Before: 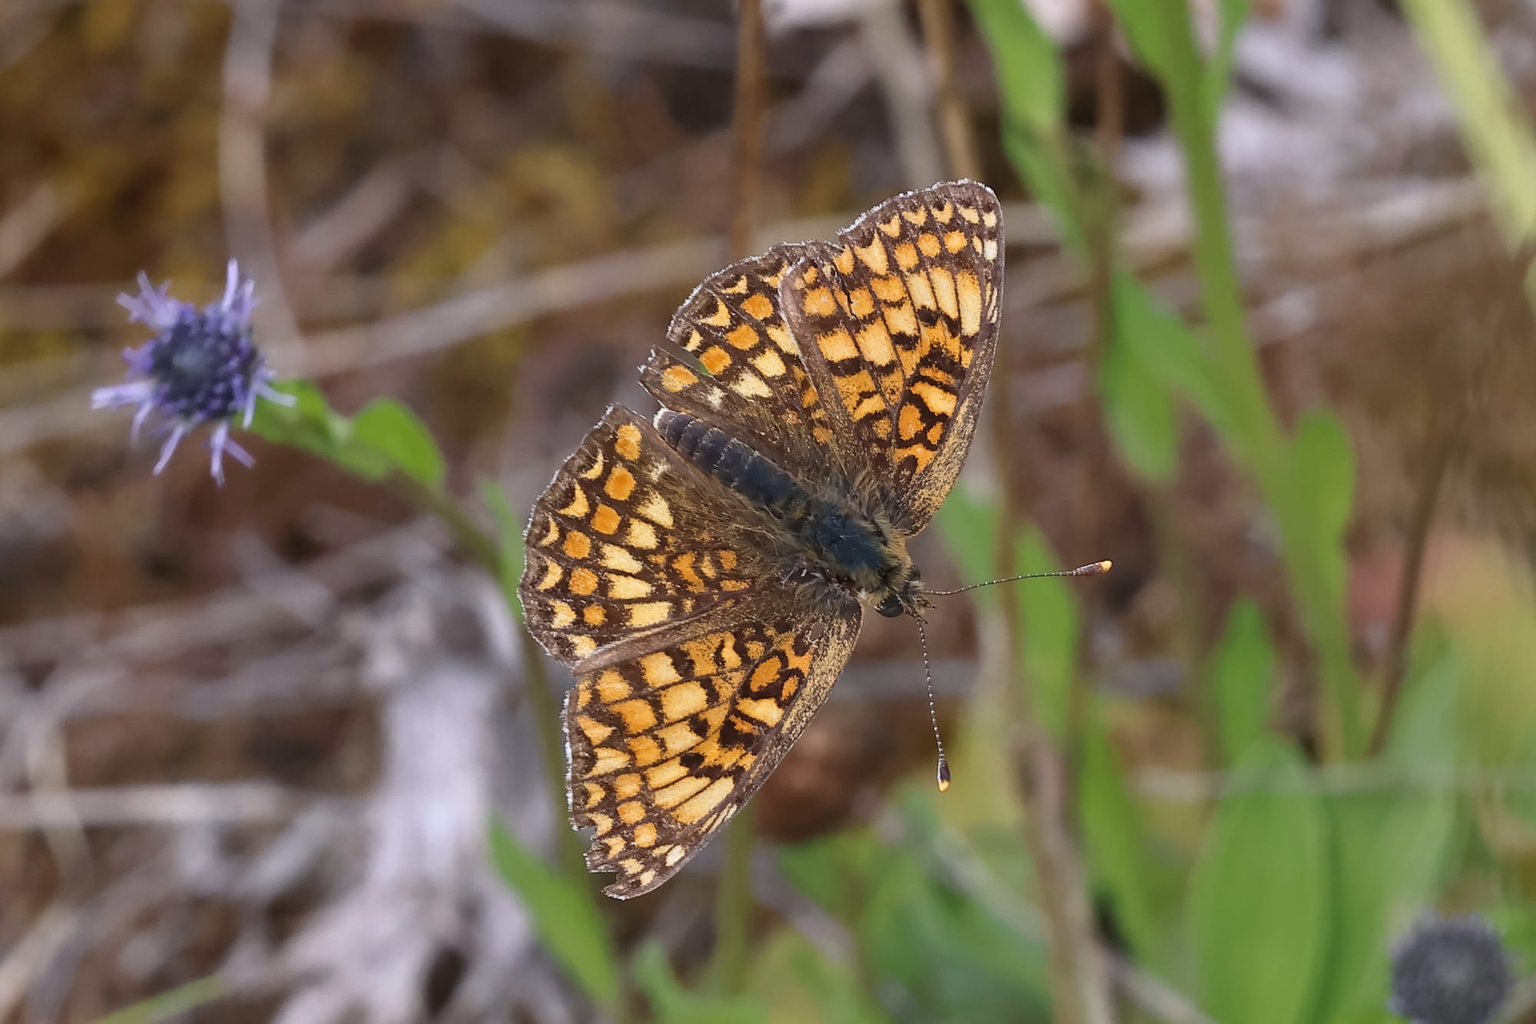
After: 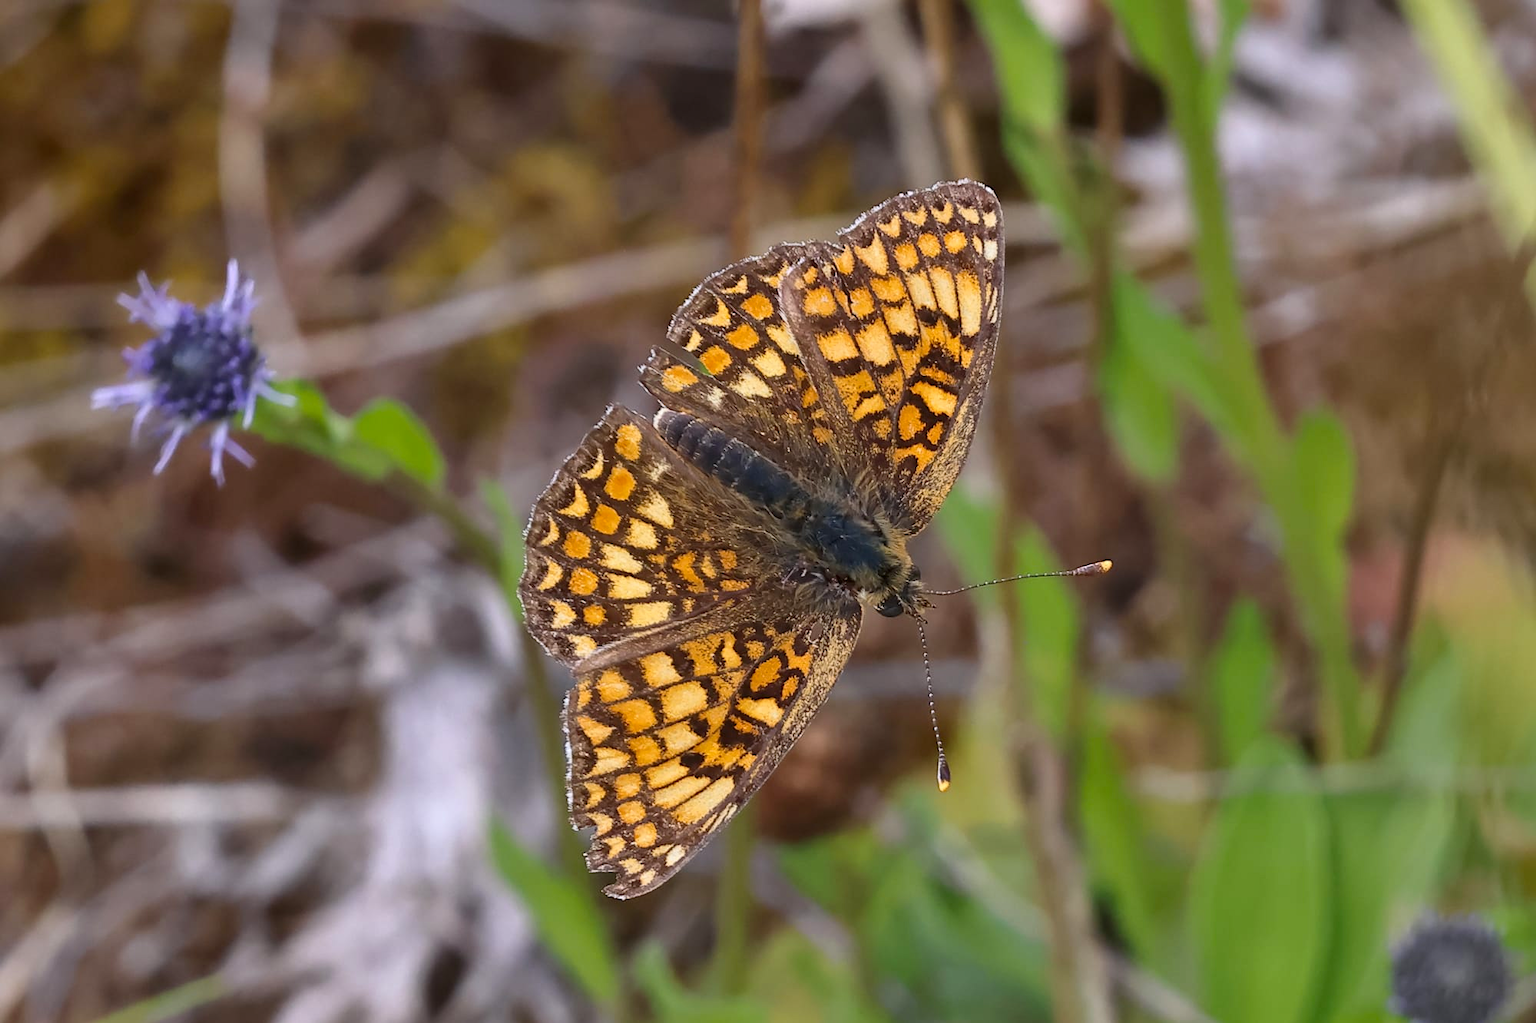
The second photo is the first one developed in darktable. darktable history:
color balance rgb: linear chroma grading › global chroma 14.921%, perceptual saturation grading › global saturation 0.599%, global vibrance 9.524%
local contrast: mode bilateral grid, contrast 19, coarseness 49, detail 120%, midtone range 0.2
